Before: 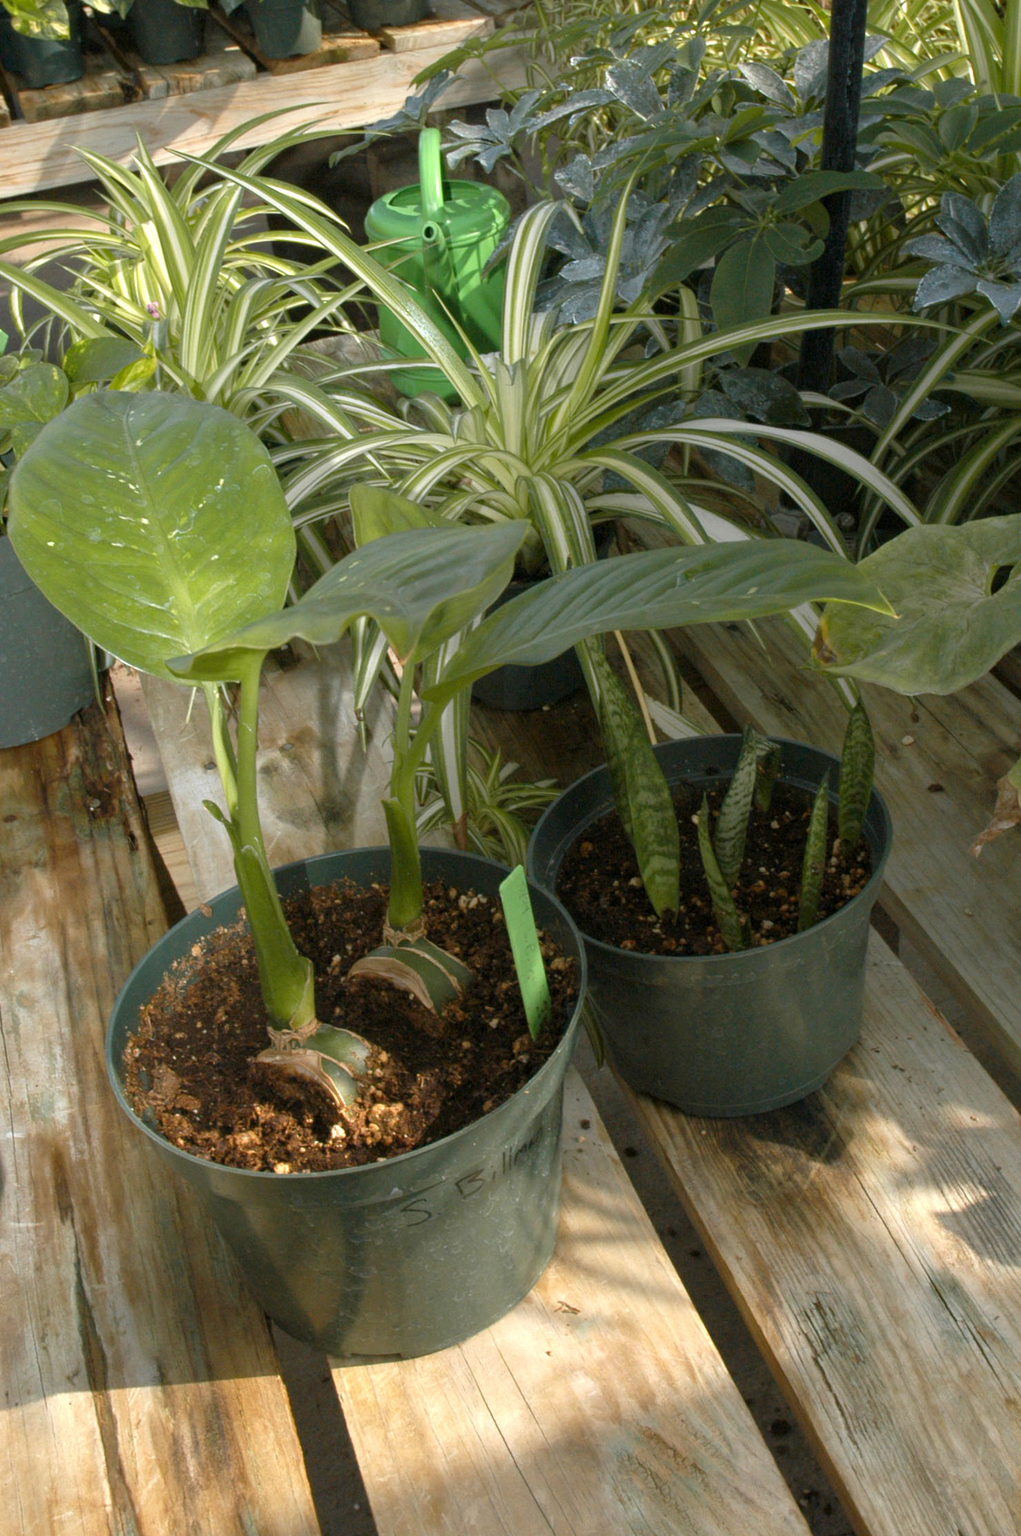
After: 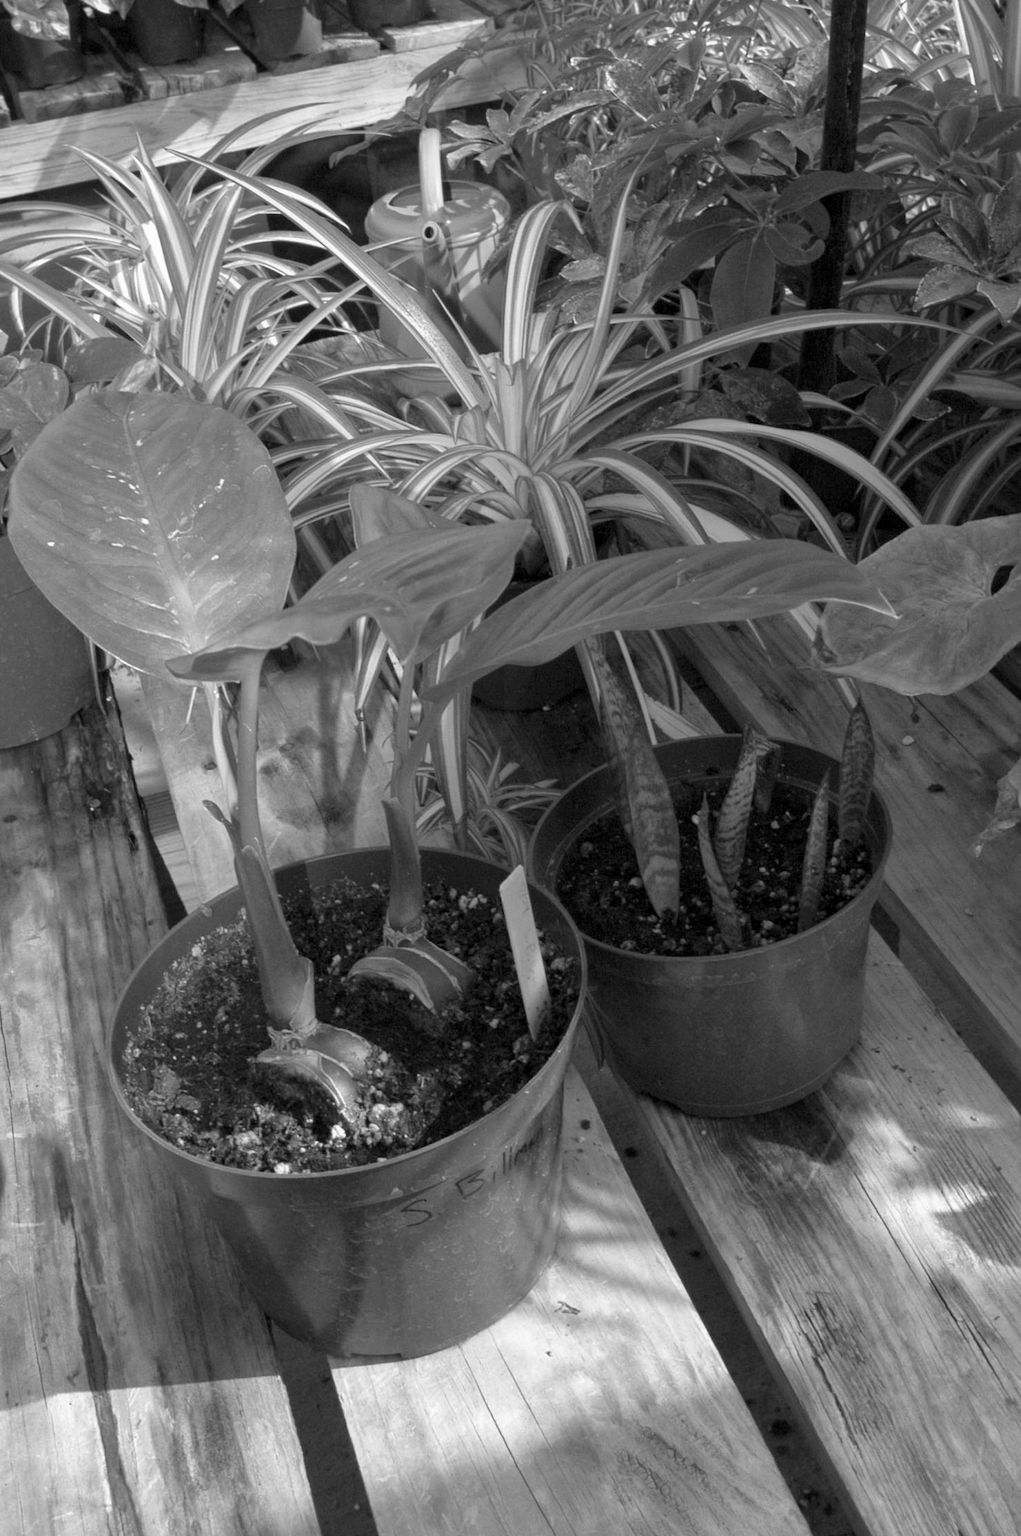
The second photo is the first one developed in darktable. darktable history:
monochrome: a 30.25, b 92.03
local contrast: mode bilateral grid, contrast 20, coarseness 50, detail 120%, midtone range 0.2
